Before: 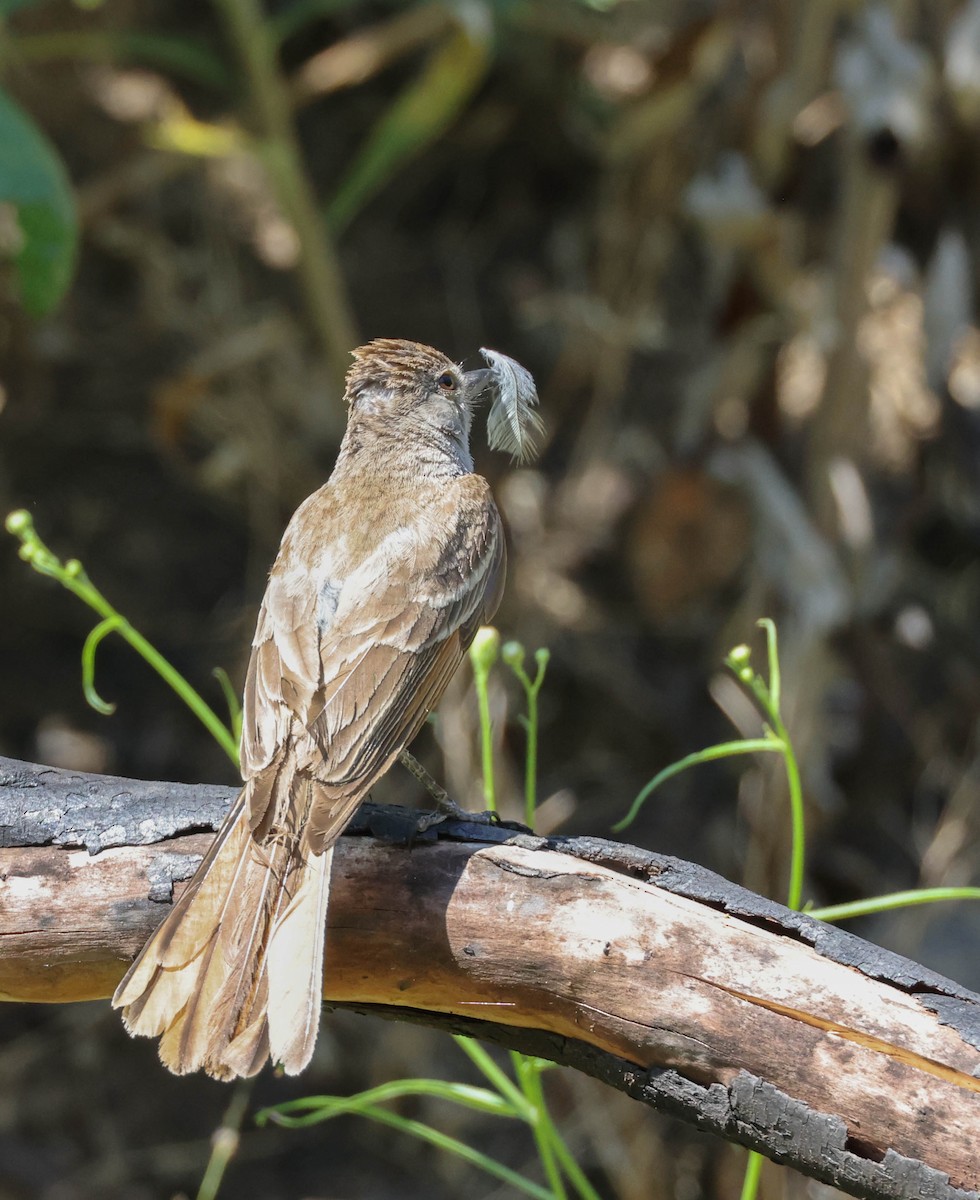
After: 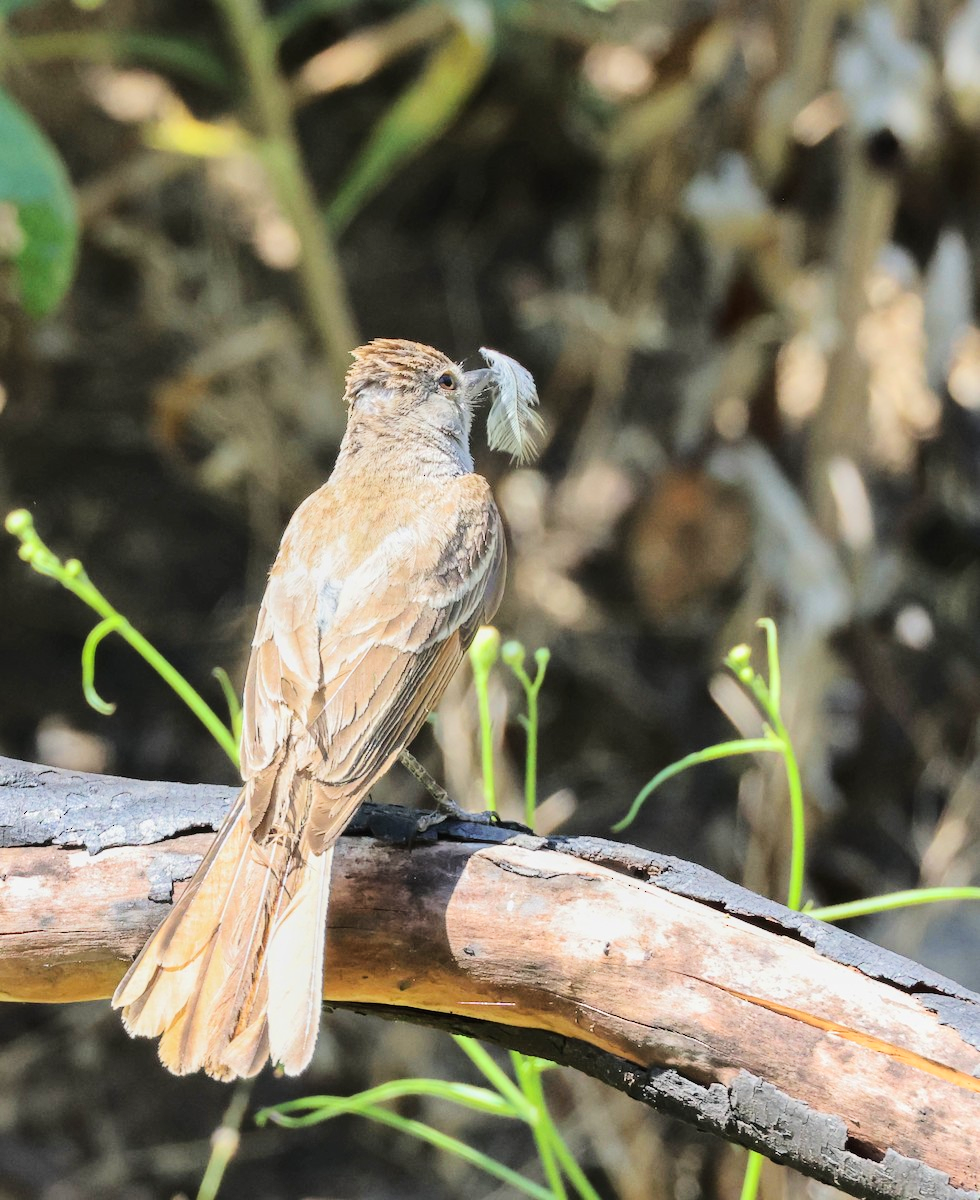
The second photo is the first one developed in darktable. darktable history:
tone equalizer: -7 EV 0.156 EV, -6 EV 0.579 EV, -5 EV 1.19 EV, -4 EV 1.29 EV, -3 EV 1.14 EV, -2 EV 0.6 EV, -1 EV 0.151 EV, edges refinement/feathering 500, mask exposure compensation -1.57 EV, preserve details no
